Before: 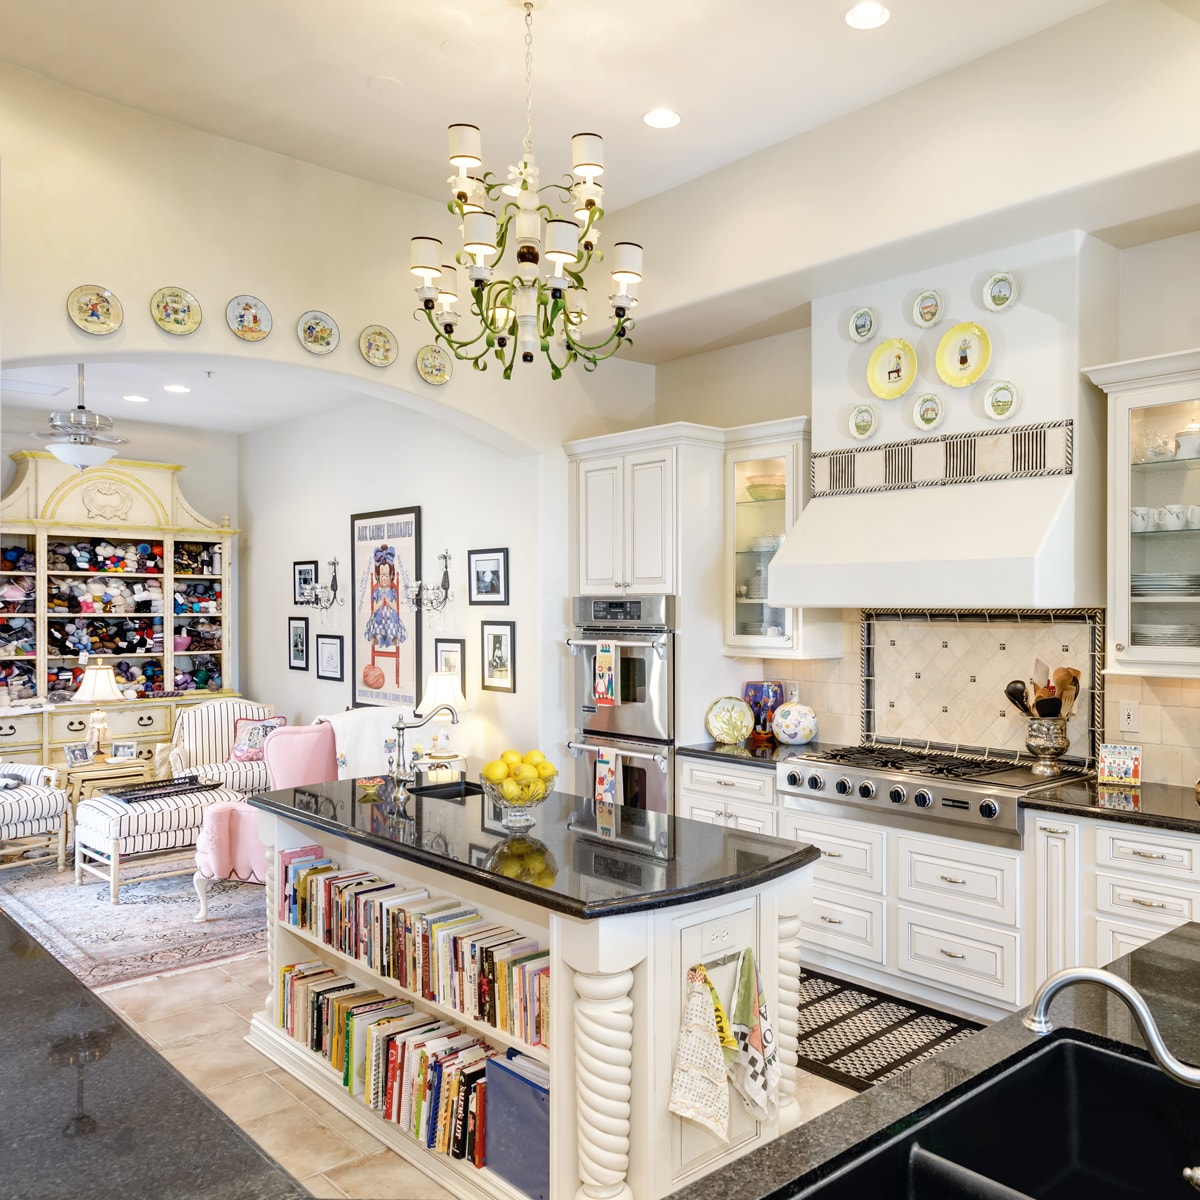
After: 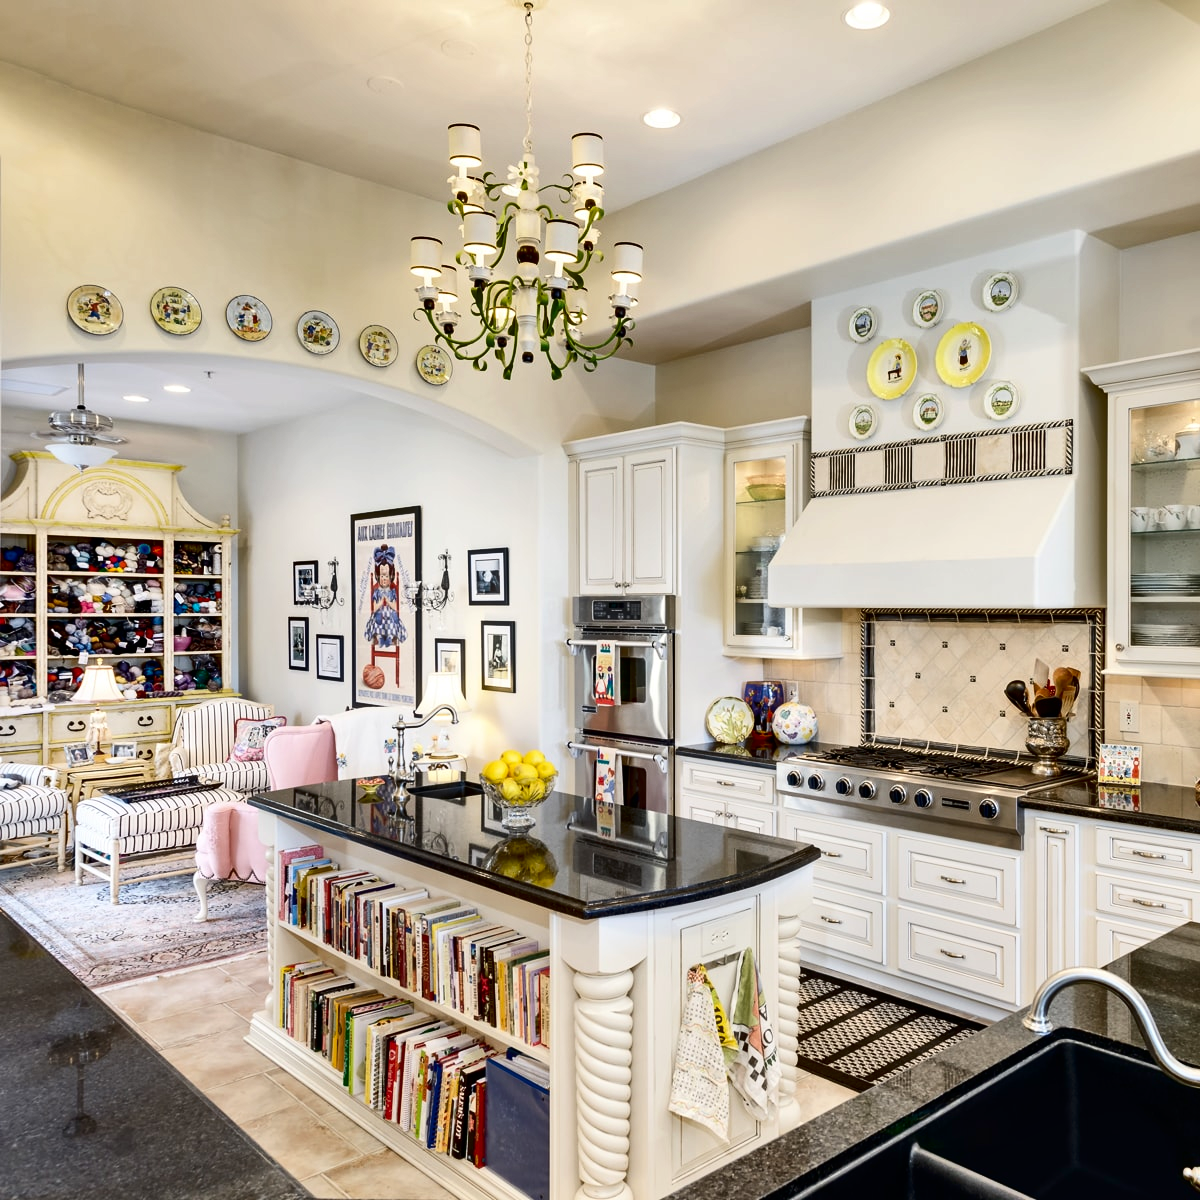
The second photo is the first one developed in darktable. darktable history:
shadows and highlights: soften with gaussian
contrast brightness saturation: contrast 0.2, brightness -0.11, saturation 0.1
